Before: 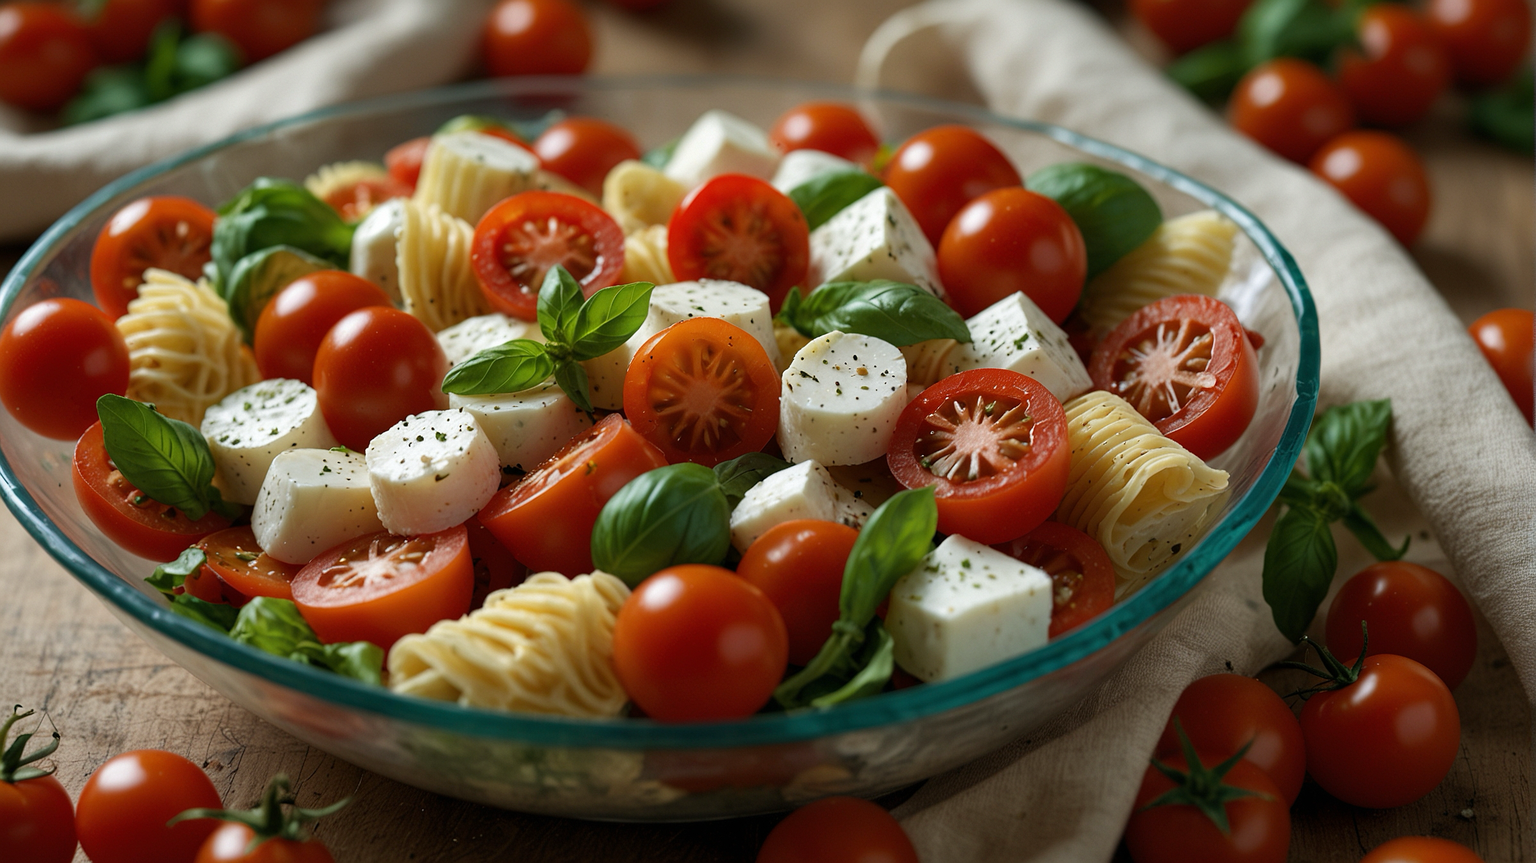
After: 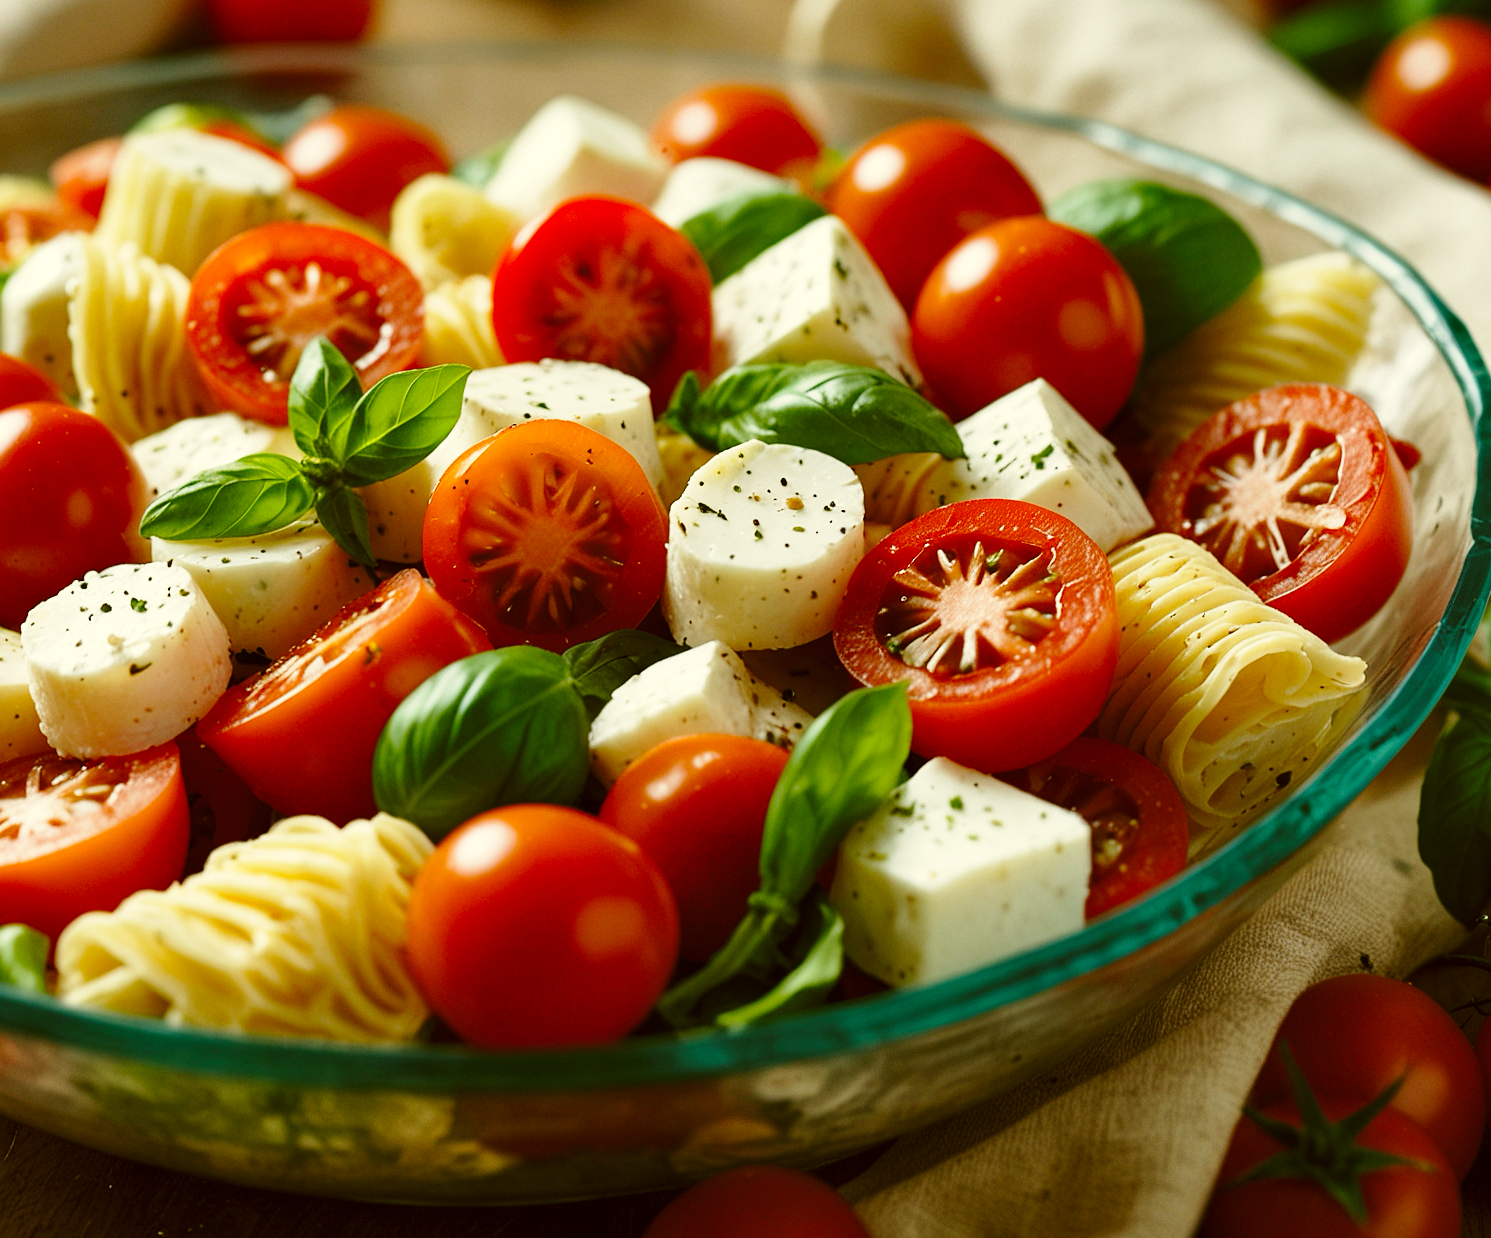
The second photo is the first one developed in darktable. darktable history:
crop and rotate: left 22.918%, top 5.629%, right 14.711%, bottom 2.247%
base curve: curves: ch0 [(0, 0) (0.028, 0.03) (0.121, 0.232) (0.46, 0.748) (0.859, 0.968) (1, 1)], preserve colors none
color correction: highlights a* -1.43, highlights b* 10.12, shadows a* 0.395, shadows b* 19.35
shadows and highlights: radius 108.52, shadows 23.73, highlights -59.32, low approximation 0.01, soften with gaussian
